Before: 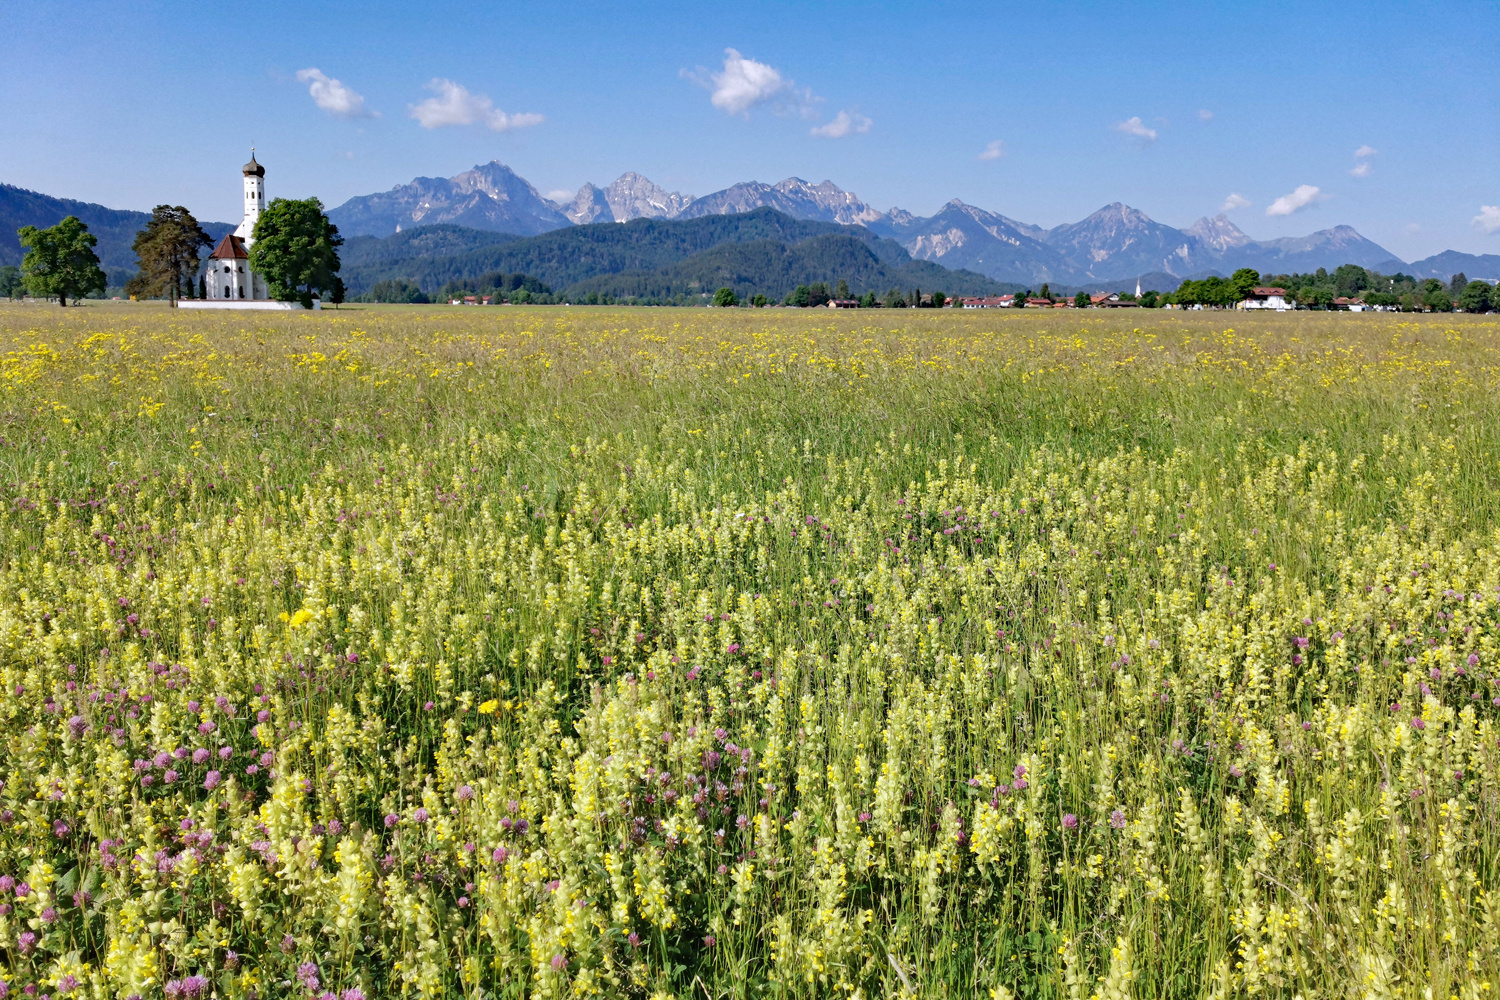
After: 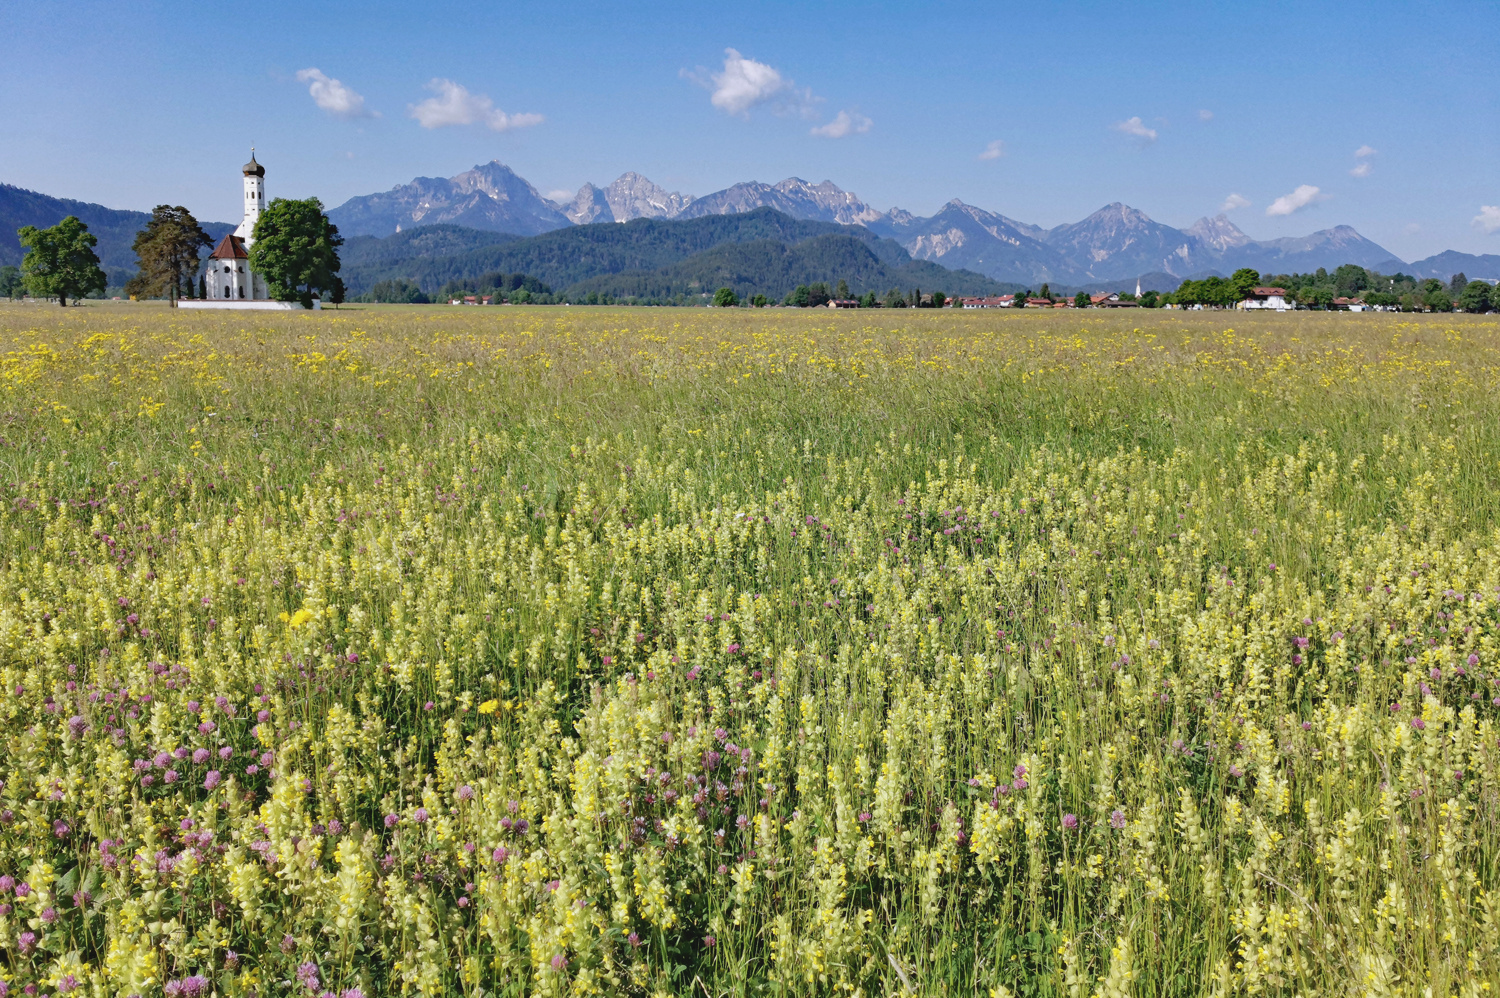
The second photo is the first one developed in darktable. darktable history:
contrast brightness saturation: contrast -0.1, saturation -0.1
crop: top 0.05%, bottom 0.098%
